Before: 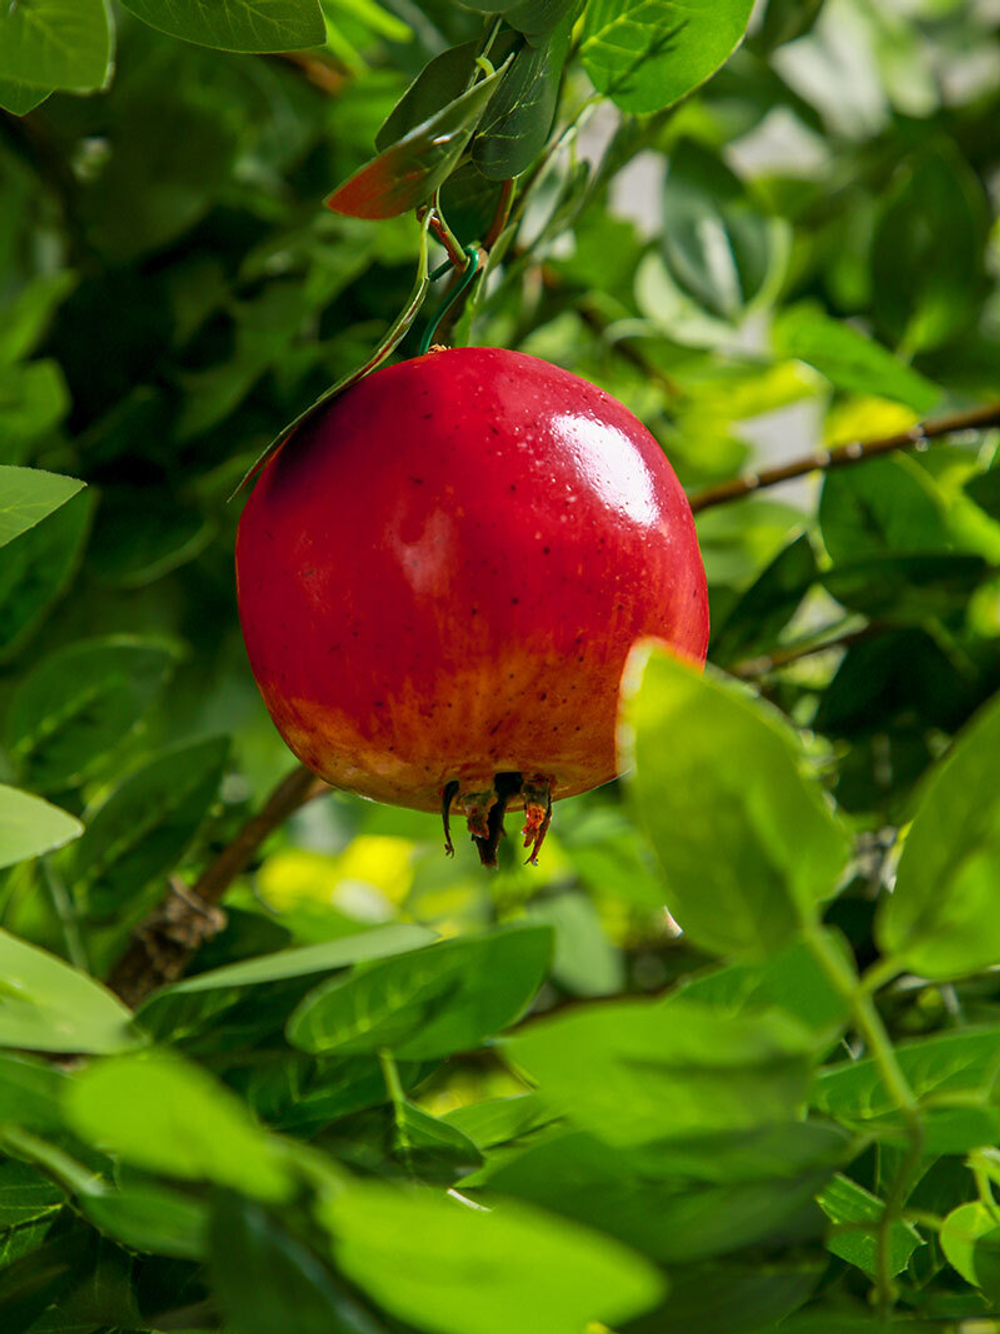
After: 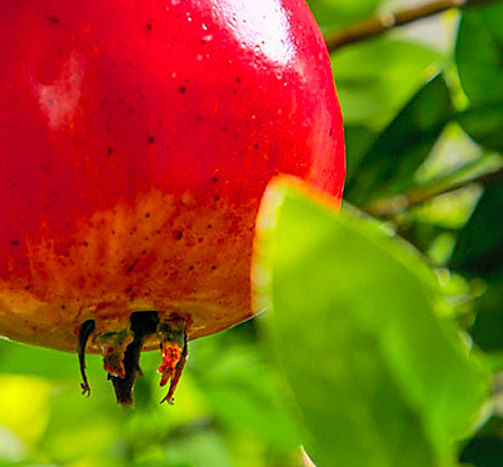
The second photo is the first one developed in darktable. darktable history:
levels: mode automatic, levels [0, 0.618, 1]
crop: left 36.494%, top 34.565%, right 13.139%, bottom 30.394%
tone equalizer: edges refinement/feathering 500, mask exposure compensation -1.57 EV, preserve details no
local contrast: mode bilateral grid, contrast 20, coarseness 50, detail 120%, midtone range 0.2
contrast brightness saturation: contrast 0.068, brightness 0.176, saturation 0.402
base curve: curves: ch0 [(0, 0) (0.74, 0.67) (1, 1)], preserve colors none
sharpen: on, module defaults
